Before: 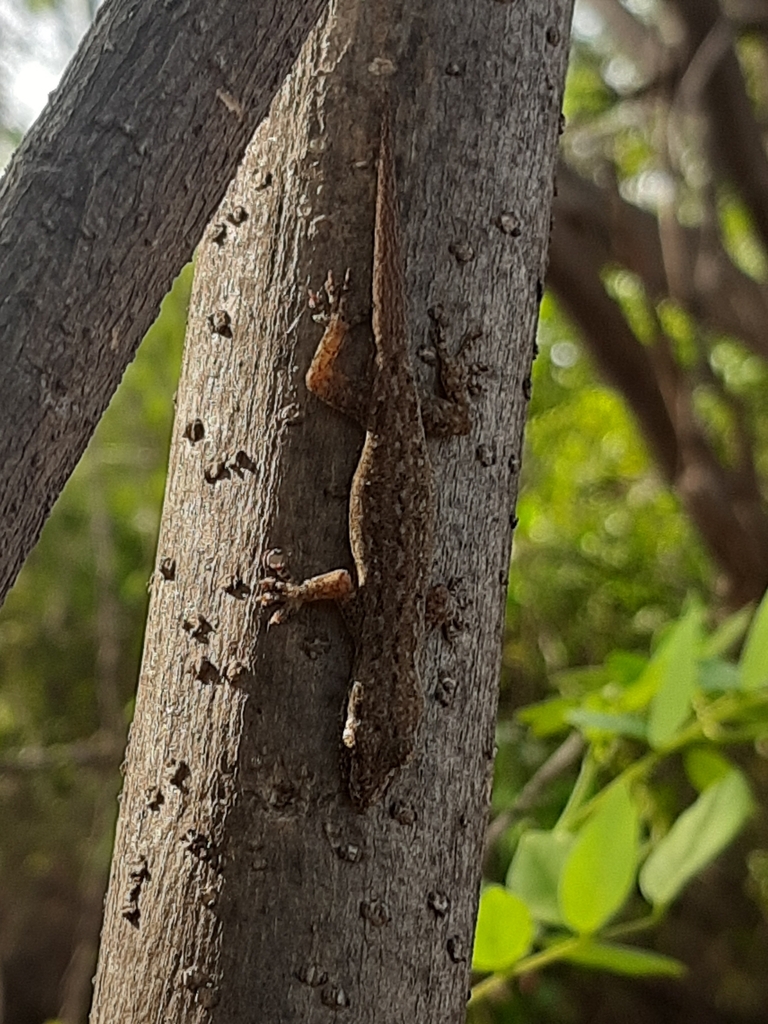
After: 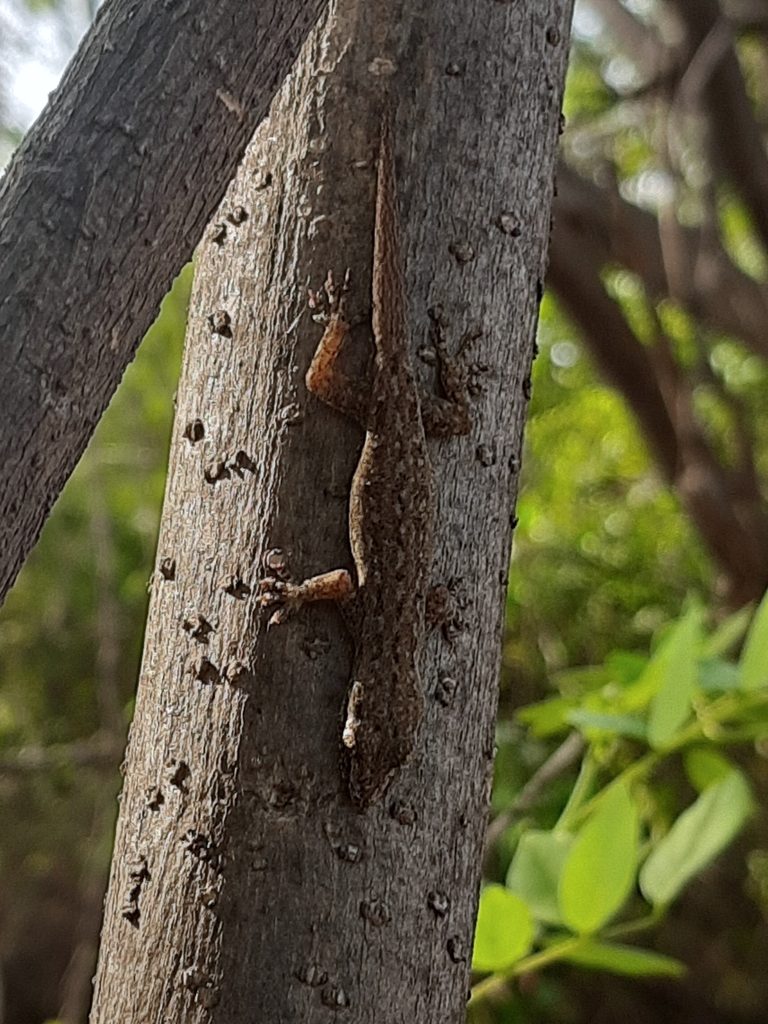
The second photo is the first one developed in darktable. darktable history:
color correction: highlights a* -0.126, highlights b* -5.86, shadows a* -0.126, shadows b* -0.092
